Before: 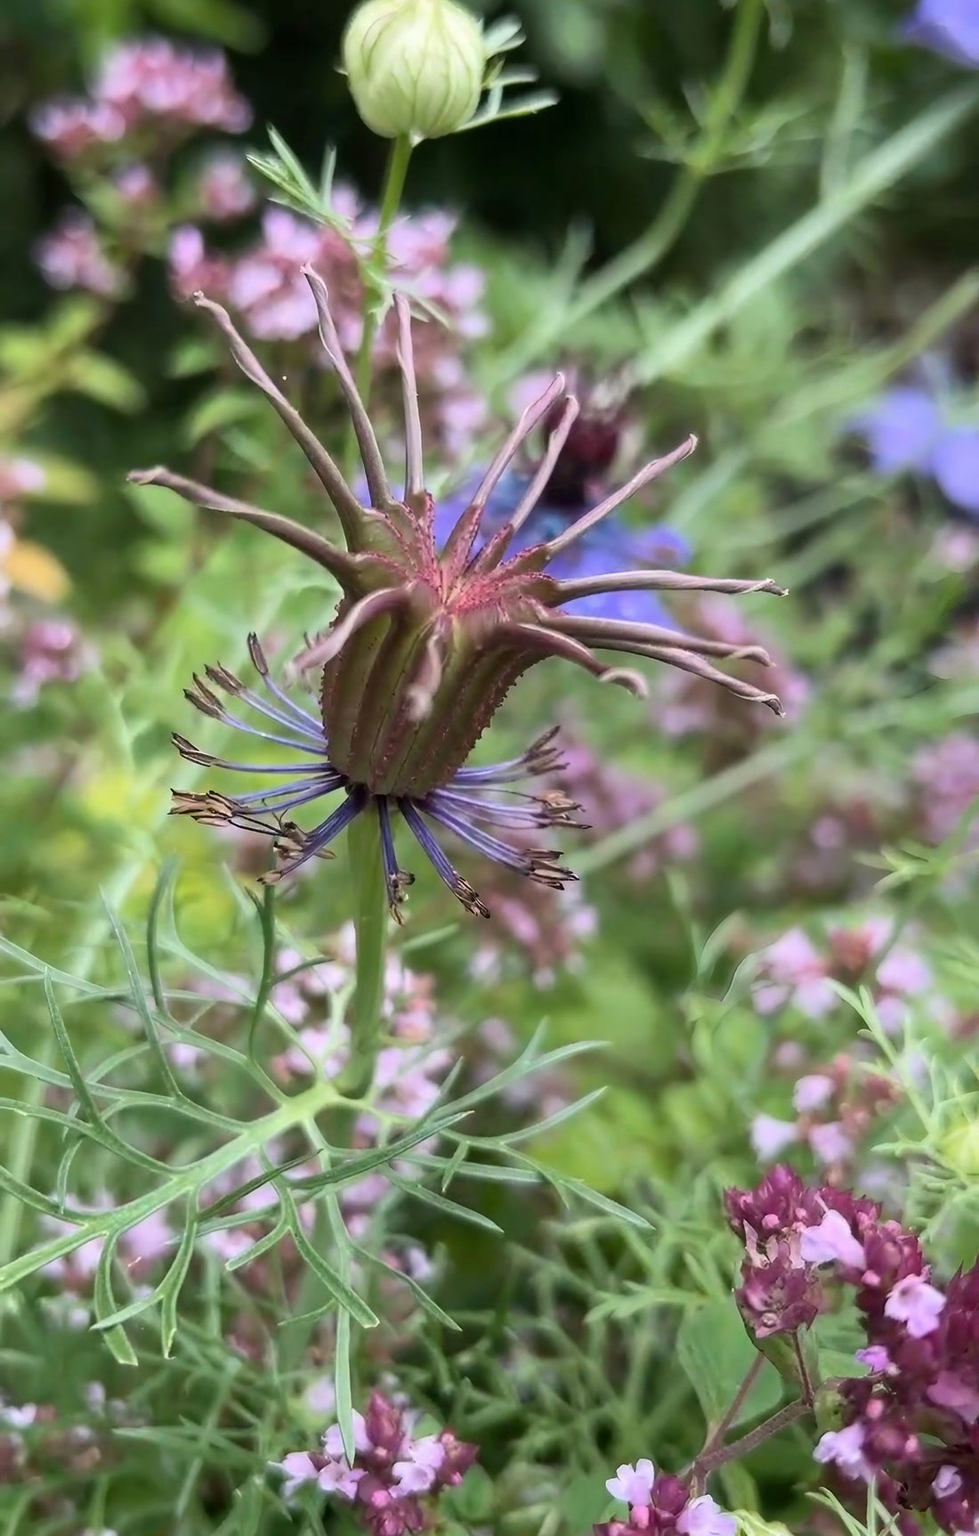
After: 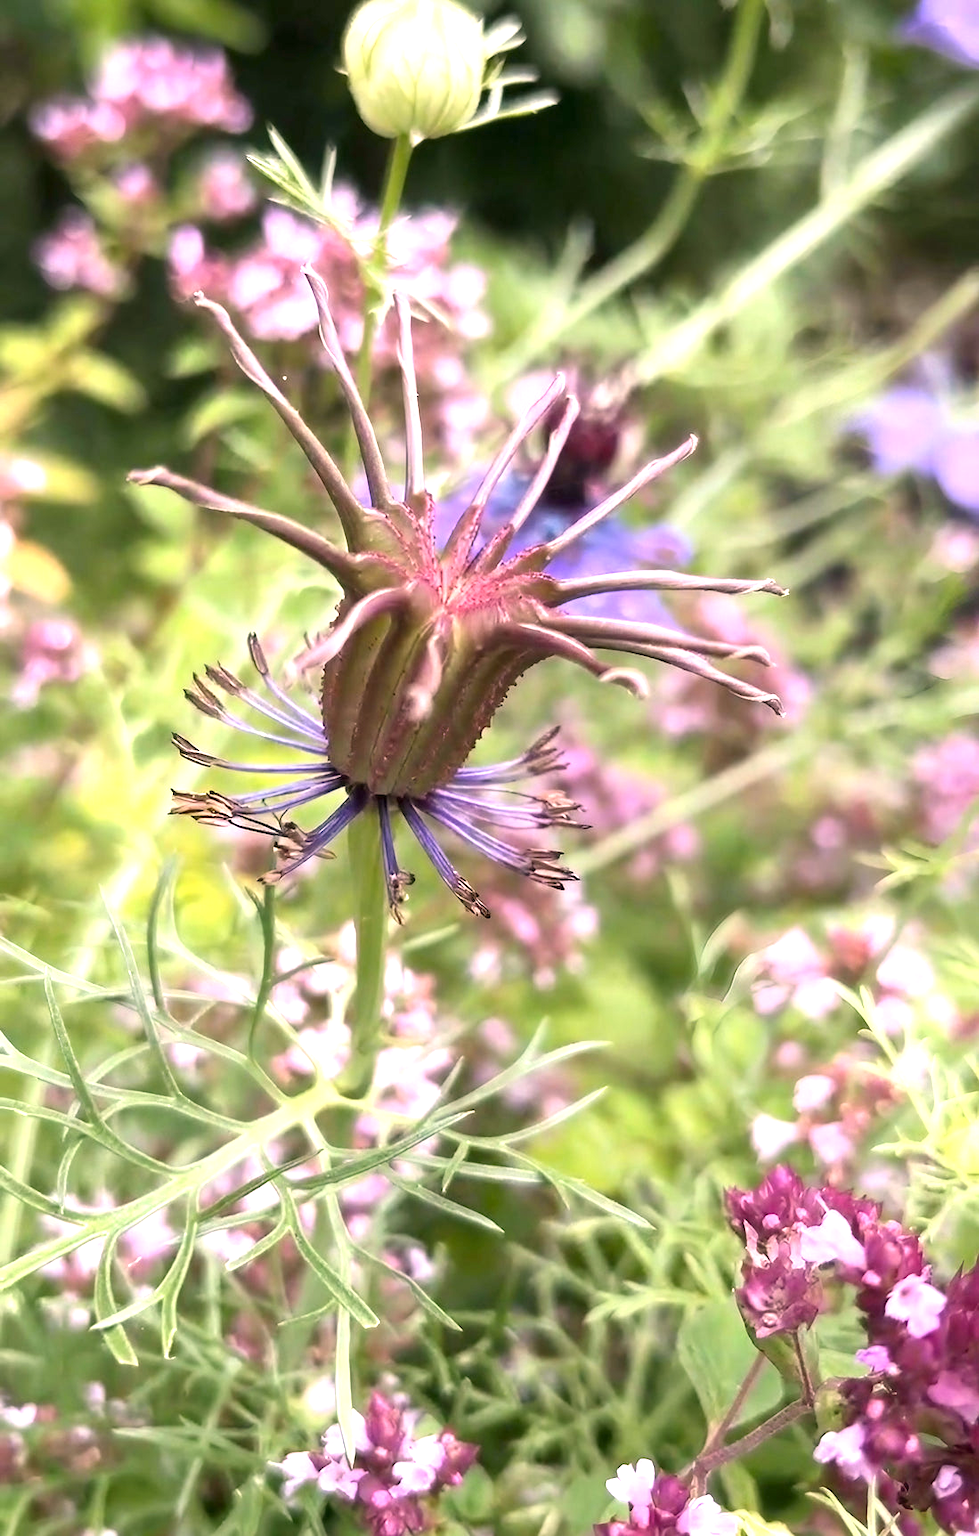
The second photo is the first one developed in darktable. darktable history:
color correction: highlights a* 12.45, highlights b* 5.59
exposure: exposure 1 EV, compensate highlight preservation false
